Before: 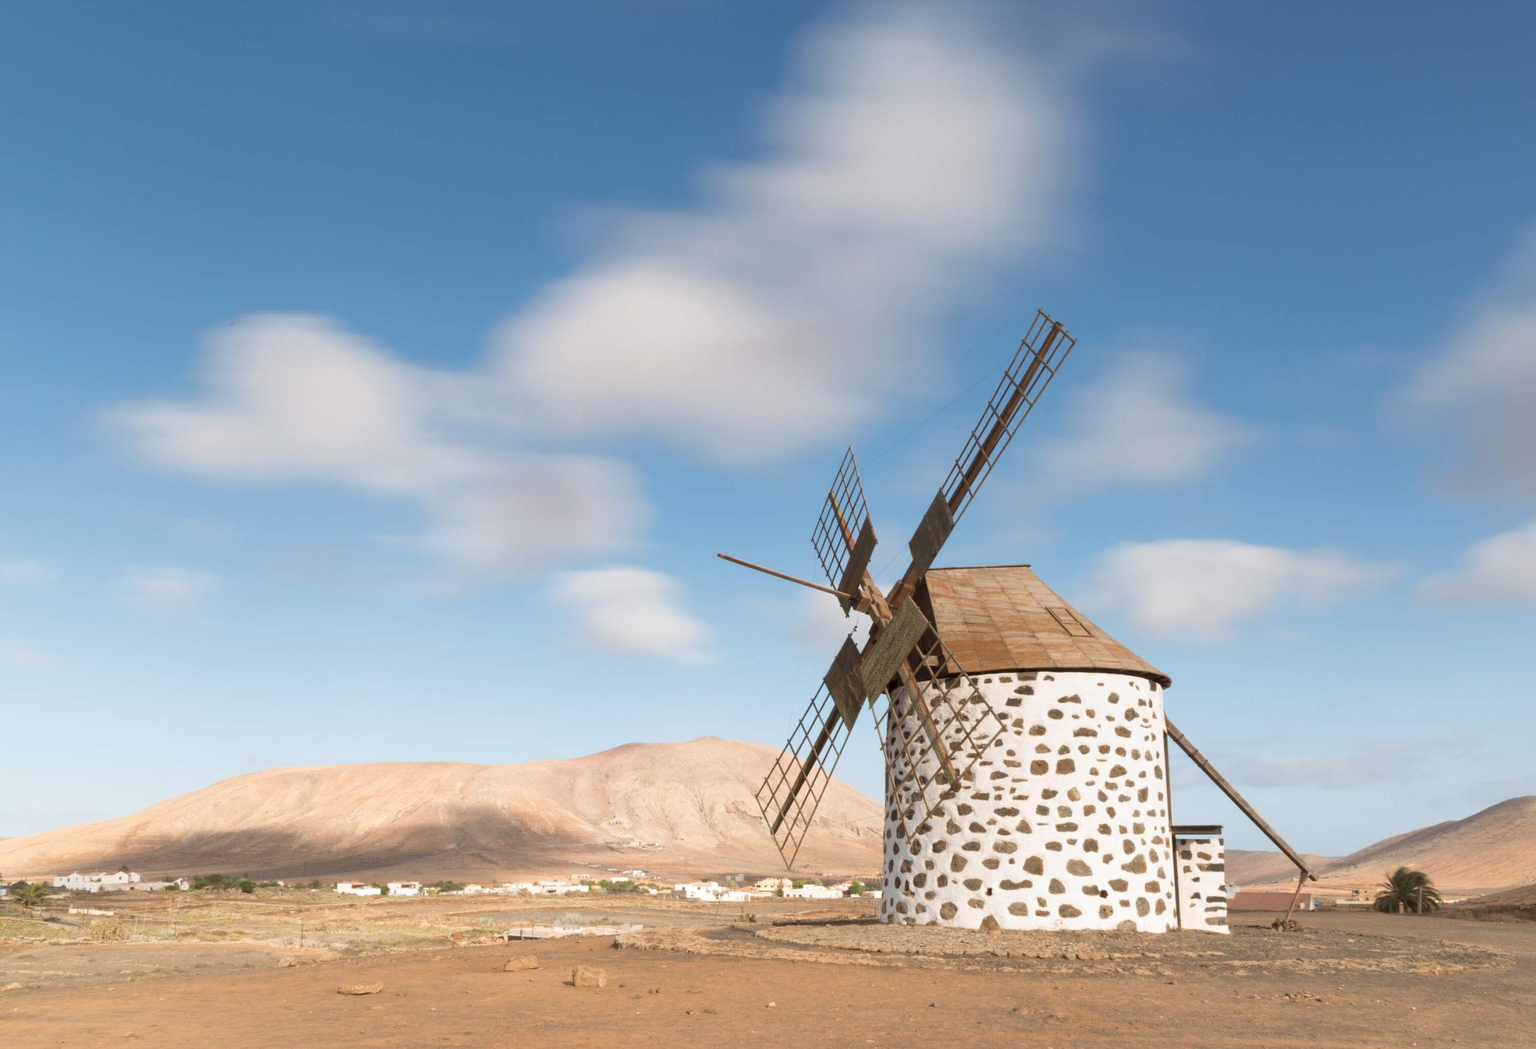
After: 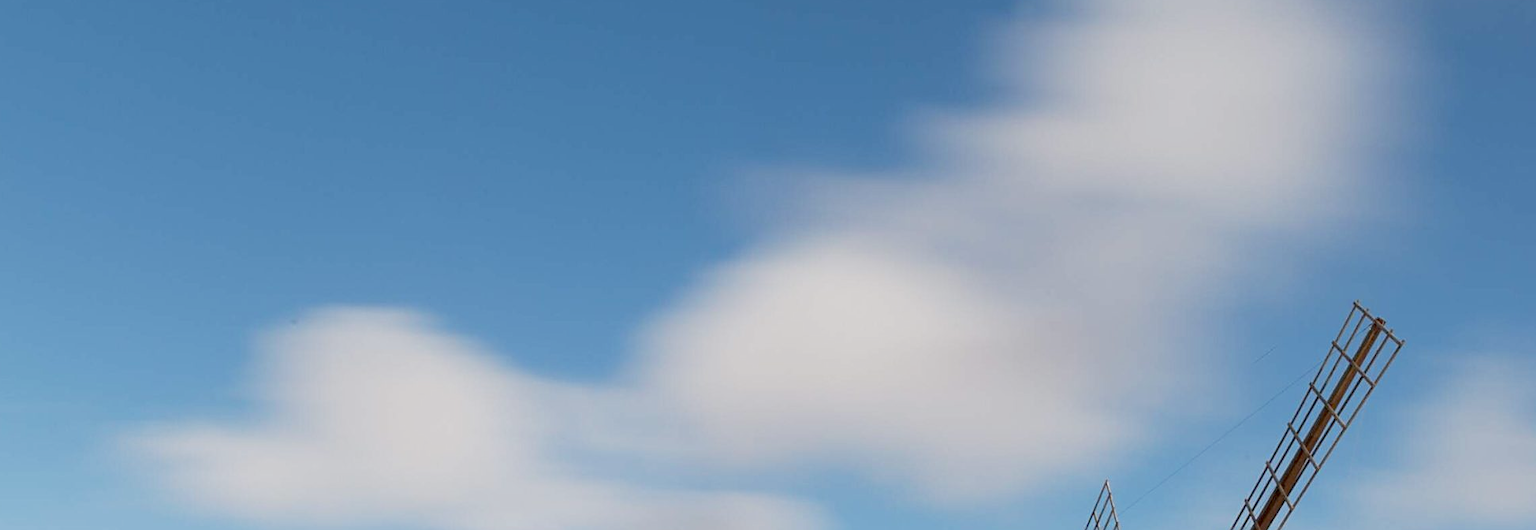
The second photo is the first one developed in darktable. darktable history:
crop: left 0.572%, top 7.643%, right 23.31%, bottom 53.839%
exposure: black level correction 0.011, exposure -0.481 EV, compensate highlight preservation false
sharpen: on, module defaults
base curve: curves: ch0 [(0, 0) (0.088, 0.125) (0.176, 0.251) (0.354, 0.501) (0.613, 0.749) (1, 0.877)], preserve colors none
